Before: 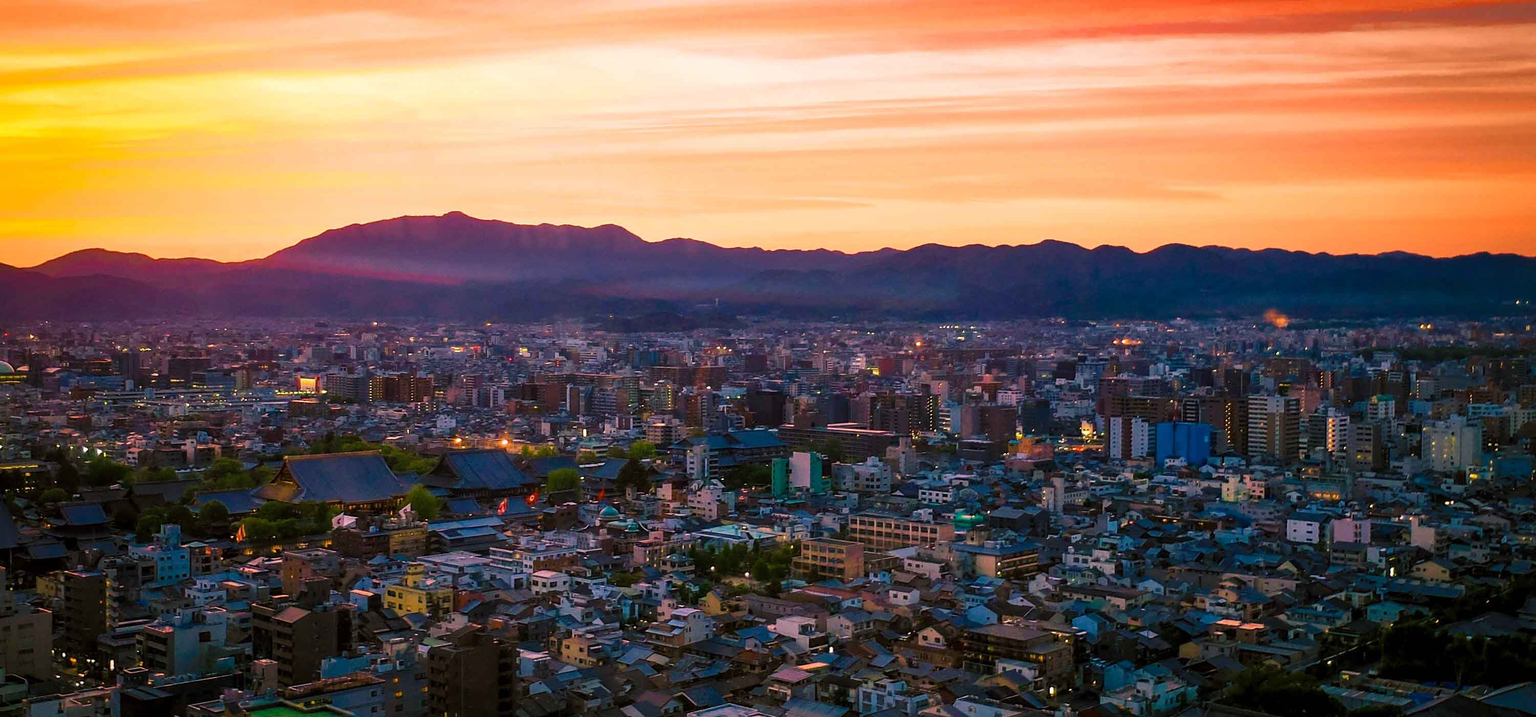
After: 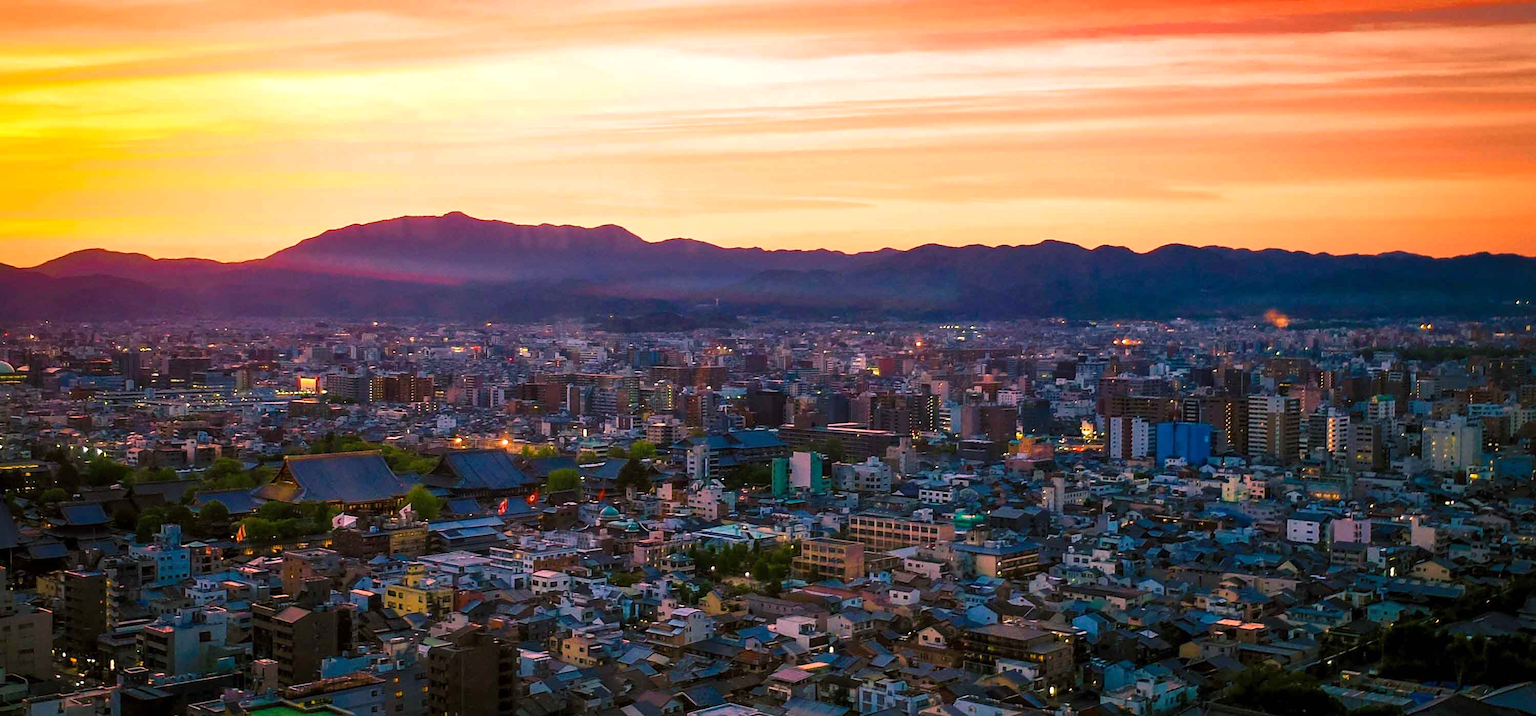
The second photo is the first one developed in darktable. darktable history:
tone equalizer: on, module defaults
exposure: exposure 0.203 EV, compensate highlight preservation false
